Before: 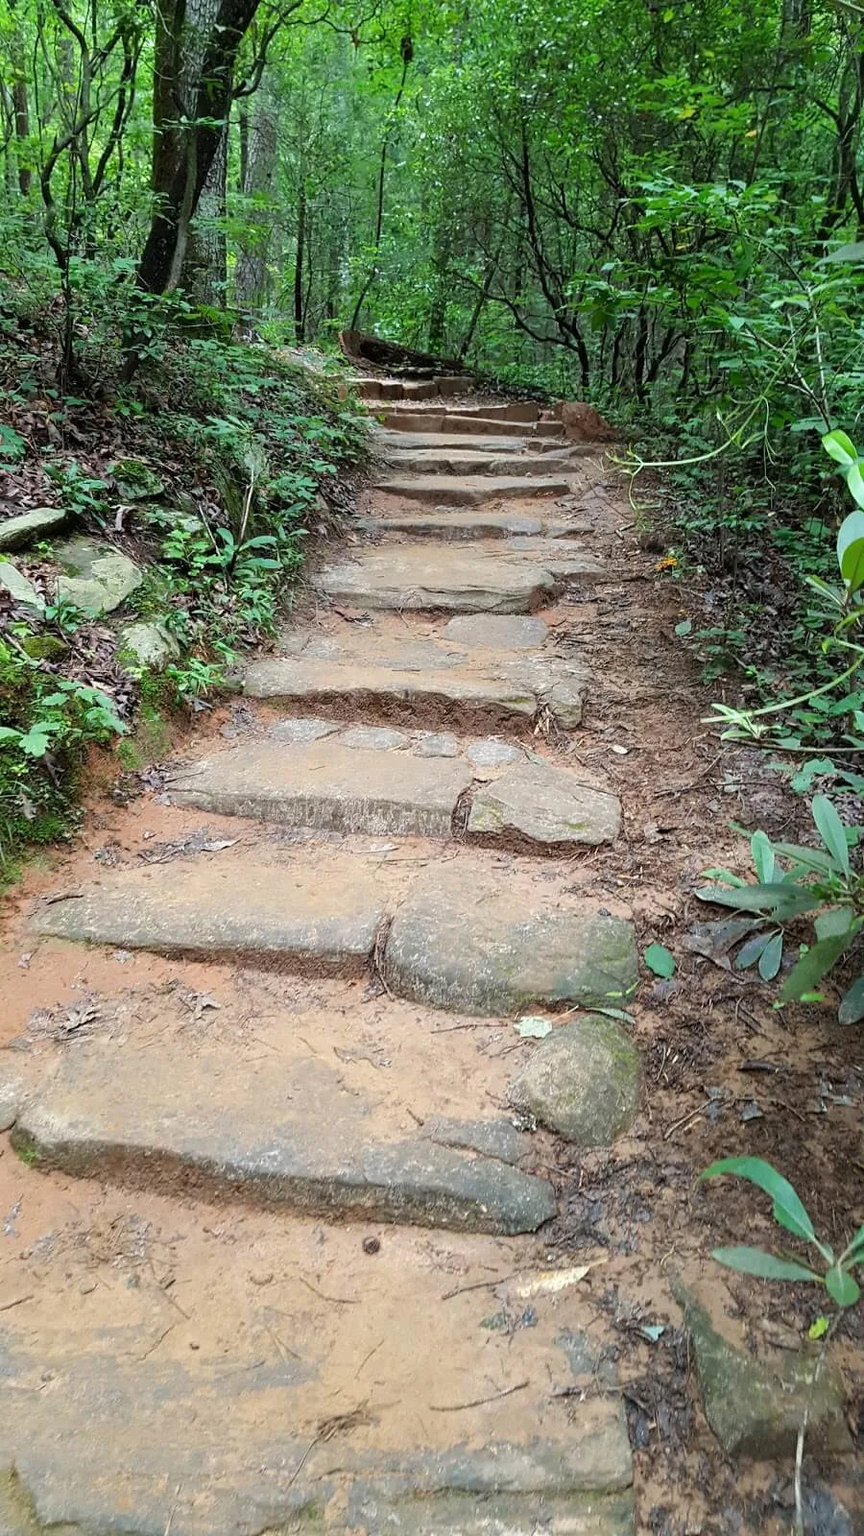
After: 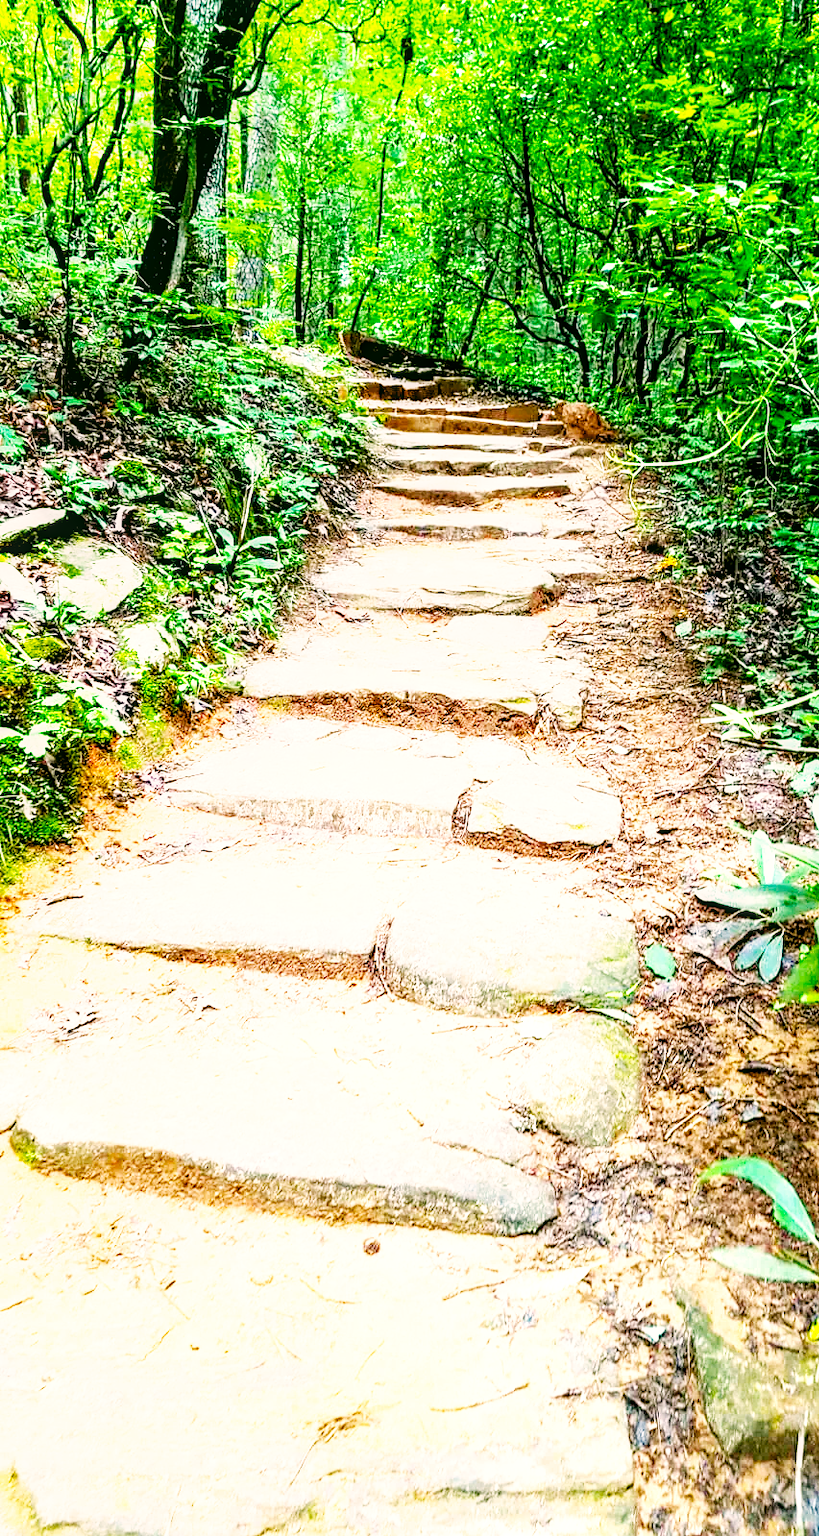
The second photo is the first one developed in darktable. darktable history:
crop and rotate: left 0%, right 5.154%
color correction: highlights a* 4.48, highlights b* 4.98, shadows a* -8.18, shadows b* 4.95
color balance rgb: linear chroma grading › global chroma 3.234%, perceptual saturation grading › global saturation 42.255%, perceptual brilliance grading › global brilliance 29.583%, global vibrance 20%
exposure: black level correction 0.01, exposure 0.006 EV, compensate highlight preservation false
local contrast: detail 130%
base curve: curves: ch0 [(0, 0) (0.007, 0.004) (0.027, 0.03) (0.046, 0.07) (0.207, 0.54) (0.442, 0.872) (0.673, 0.972) (1, 1)], preserve colors none
